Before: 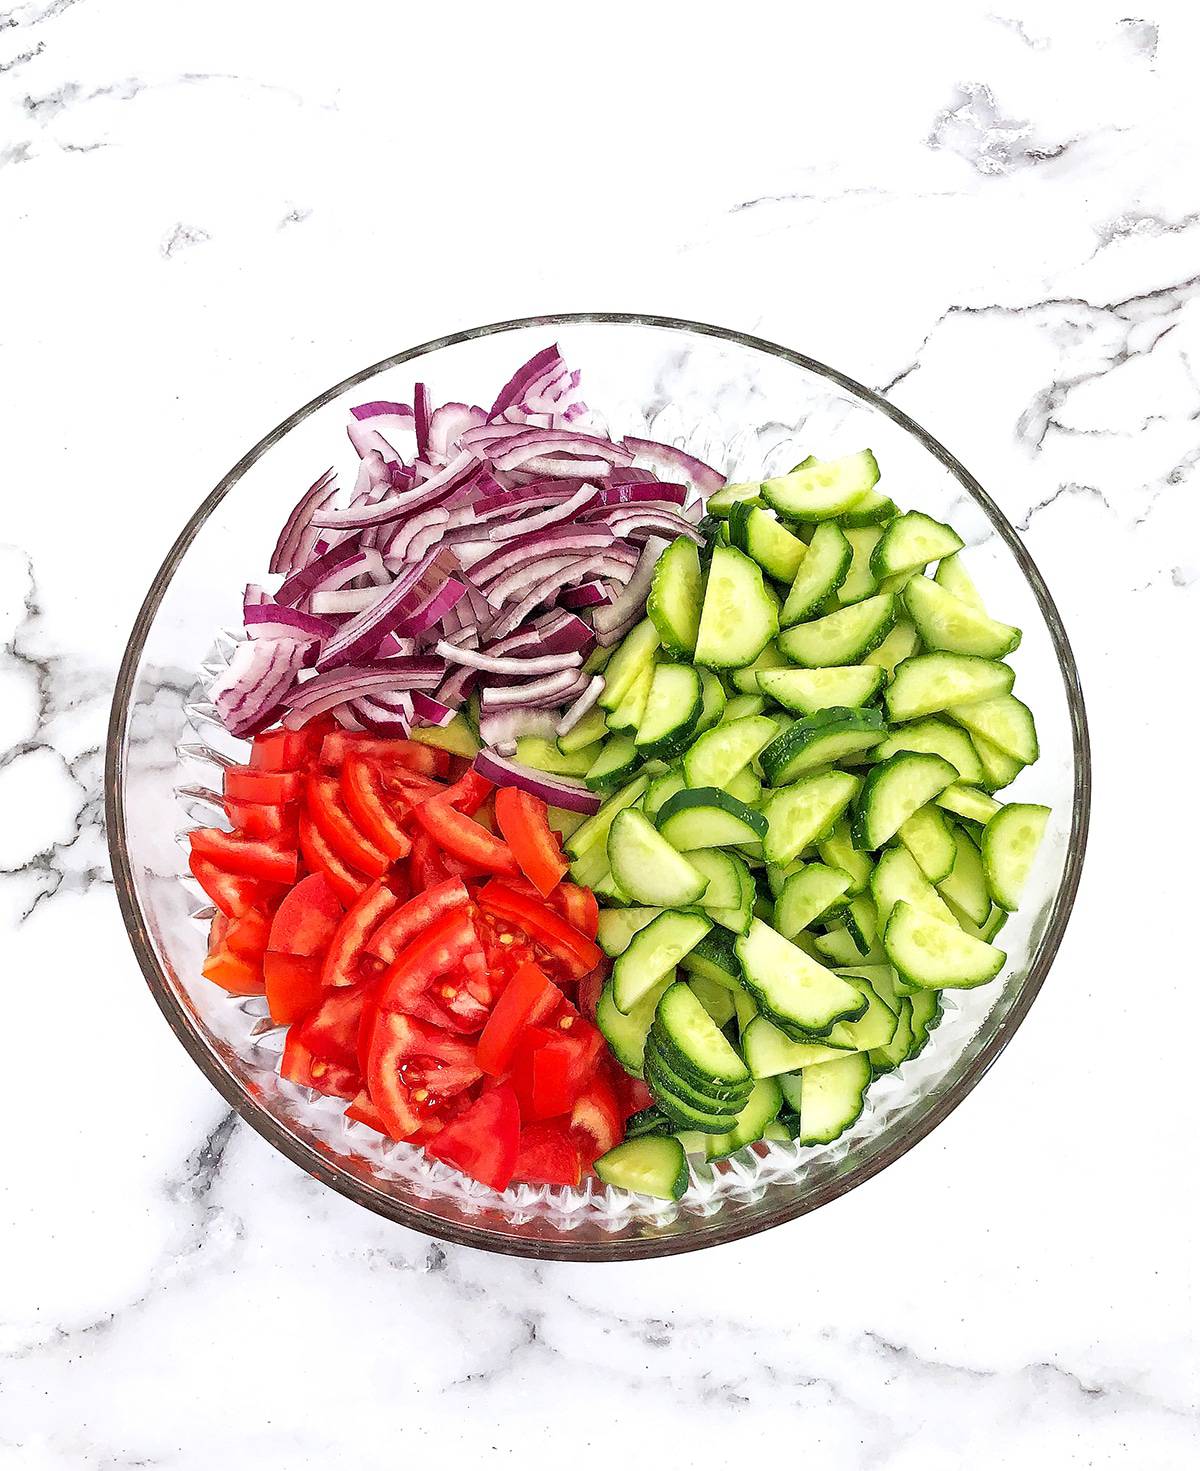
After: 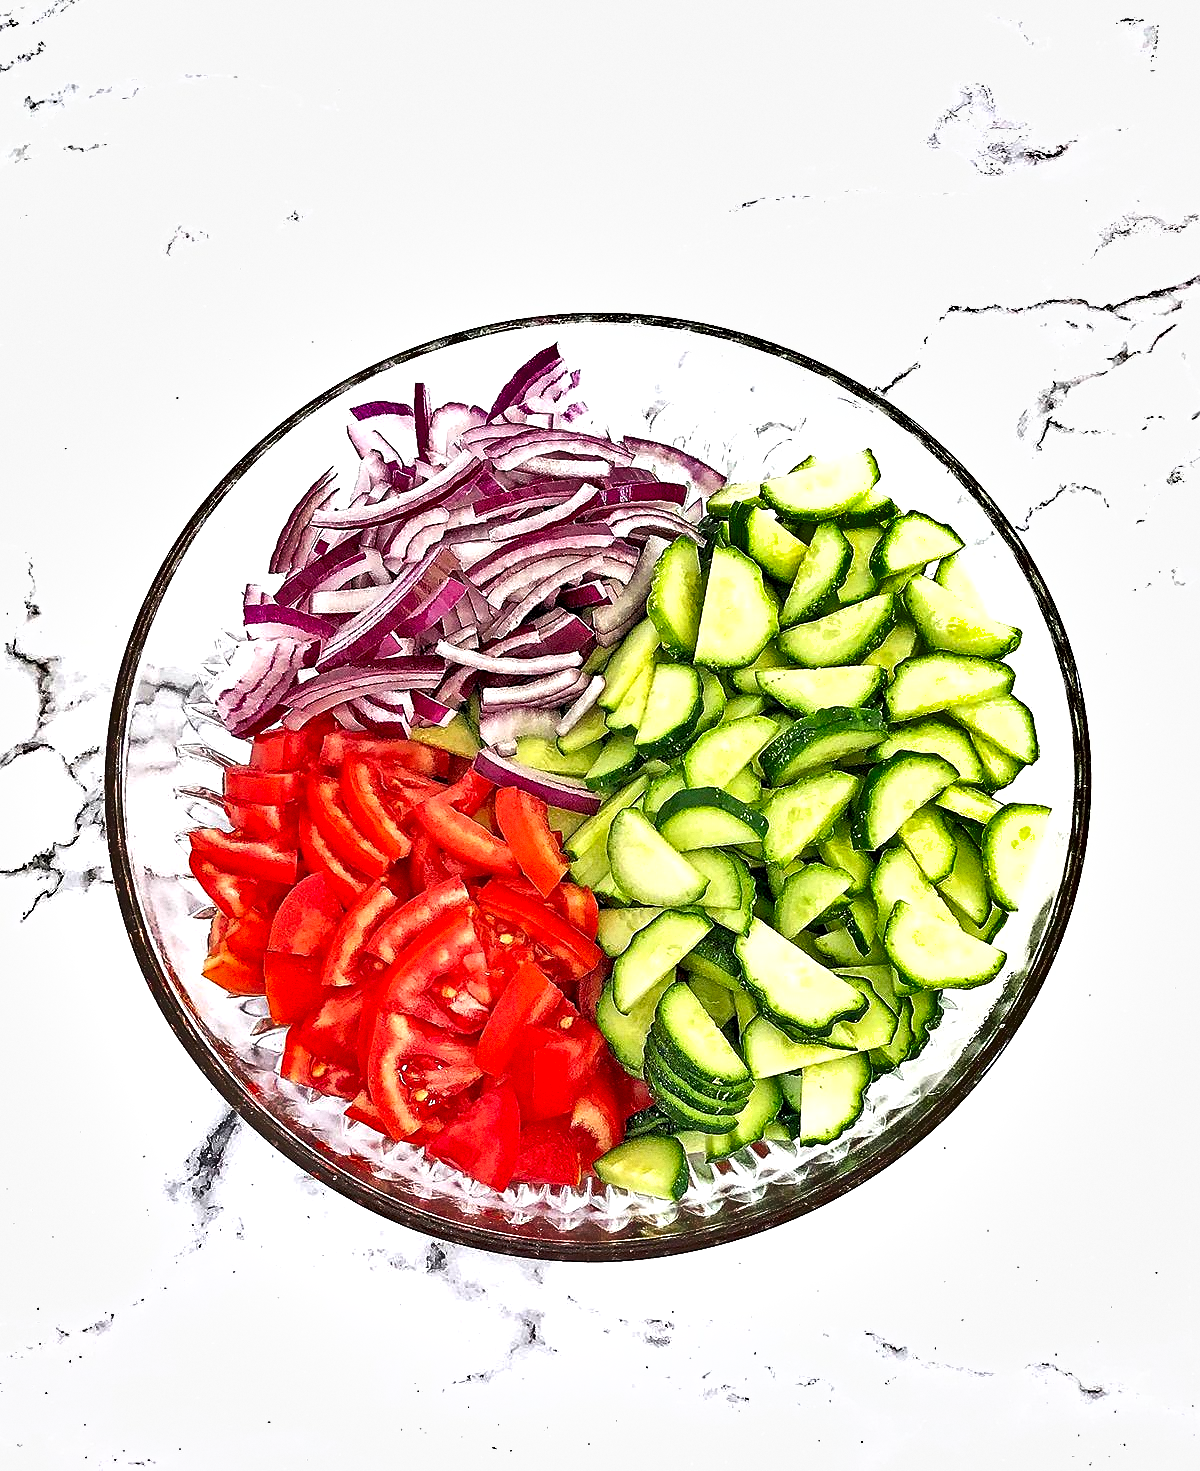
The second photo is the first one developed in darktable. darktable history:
sharpen: radius 1.967
exposure: black level correction 0.005, exposure 0.417 EV, compensate highlight preservation false
grain: coarseness 7.08 ISO, strength 21.67%, mid-tones bias 59.58%
shadows and highlights: soften with gaussian
